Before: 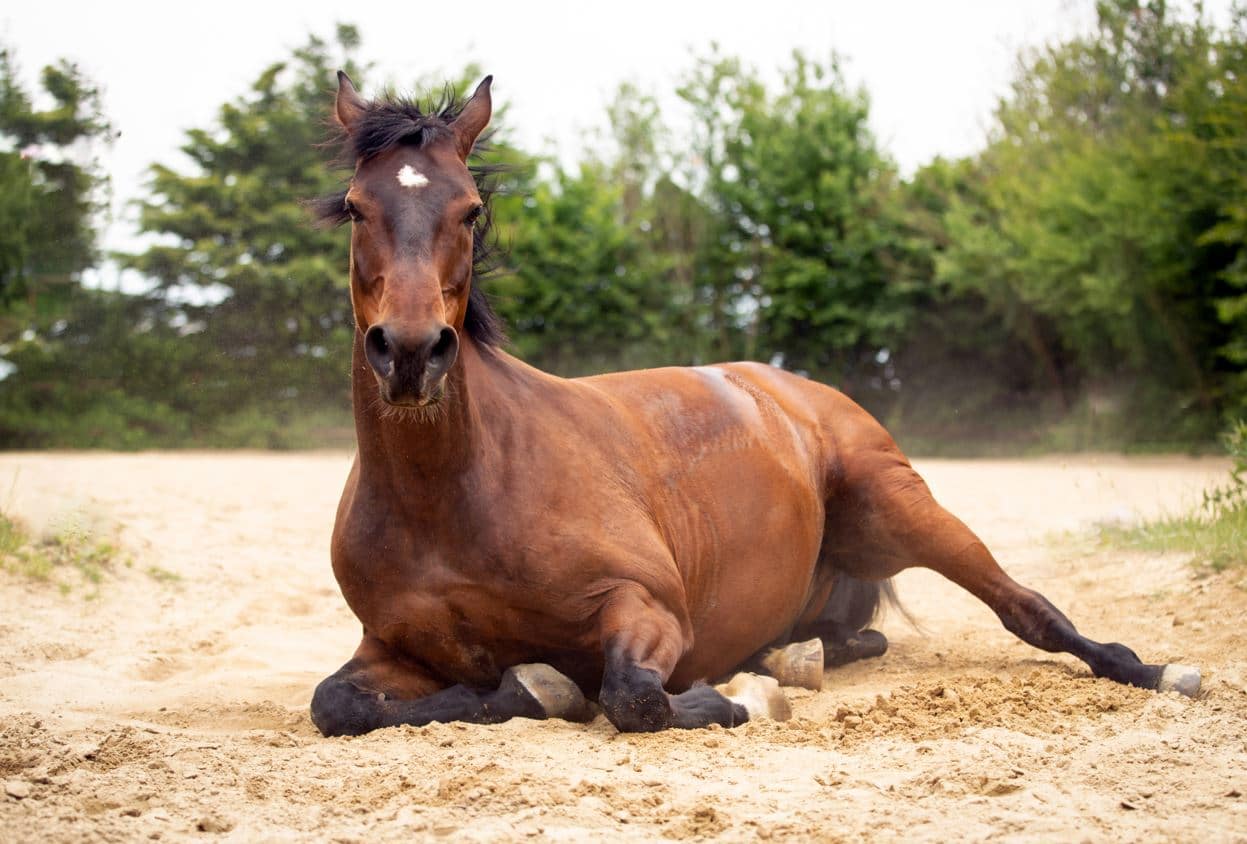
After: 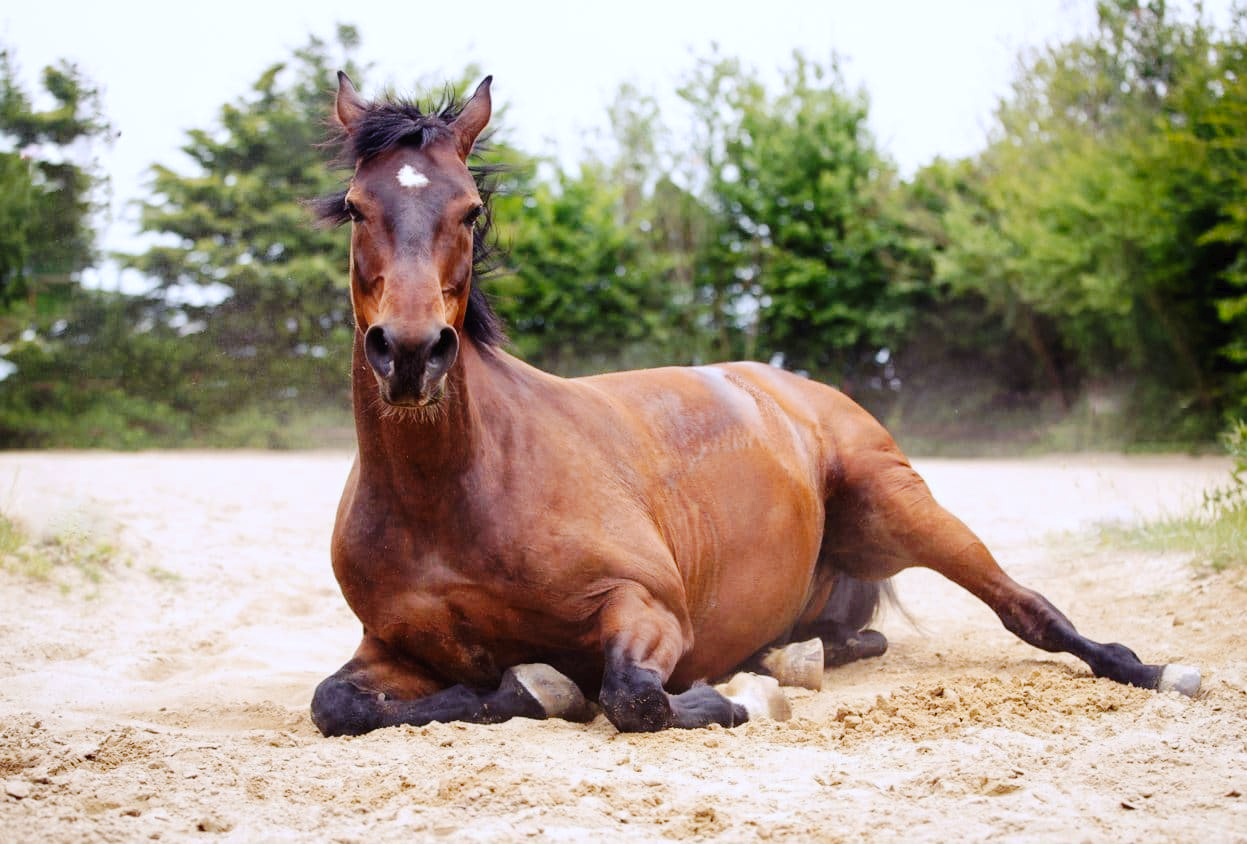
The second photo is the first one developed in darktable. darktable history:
white balance: red 0.967, blue 1.119, emerald 0.756
tone curve: curves: ch0 [(0, 0) (0.003, 0.02) (0.011, 0.023) (0.025, 0.028) (0.044, 0.045) (0.069, 0.063) (0.1, 0.09) (0.136, 0.122) (0.177, 0.166) (0.224, 0.223) (0.277, 0.297) (0.335, 0.384) (0.399, 0.461) (0.468, 0.549) (0.543, 0.632) (0.623, 0.705) (0.709, 0.772) (0.801, 0.844) (0.898, 0.91) (1, 1)], preserve colors none
